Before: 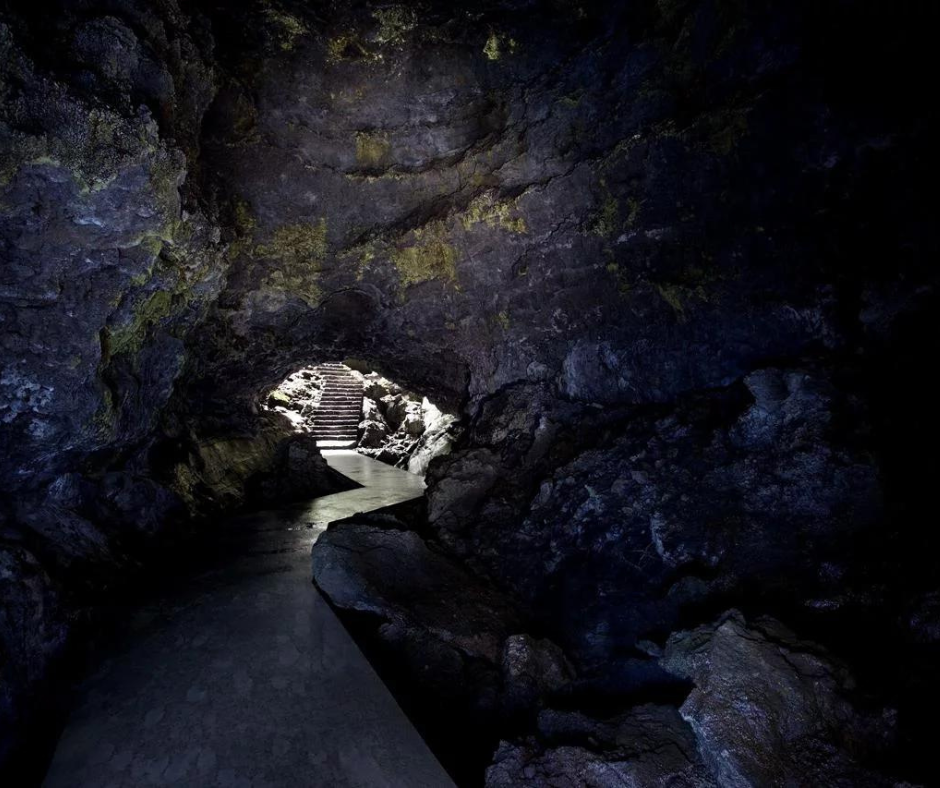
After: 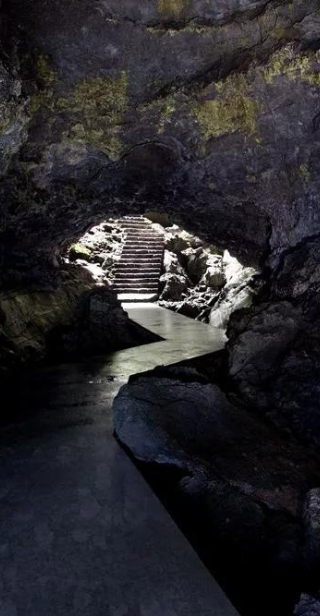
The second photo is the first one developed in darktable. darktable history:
crop and rotate: left 21.377%, top 18.779%, right 44.527%, bottom 2.978%
